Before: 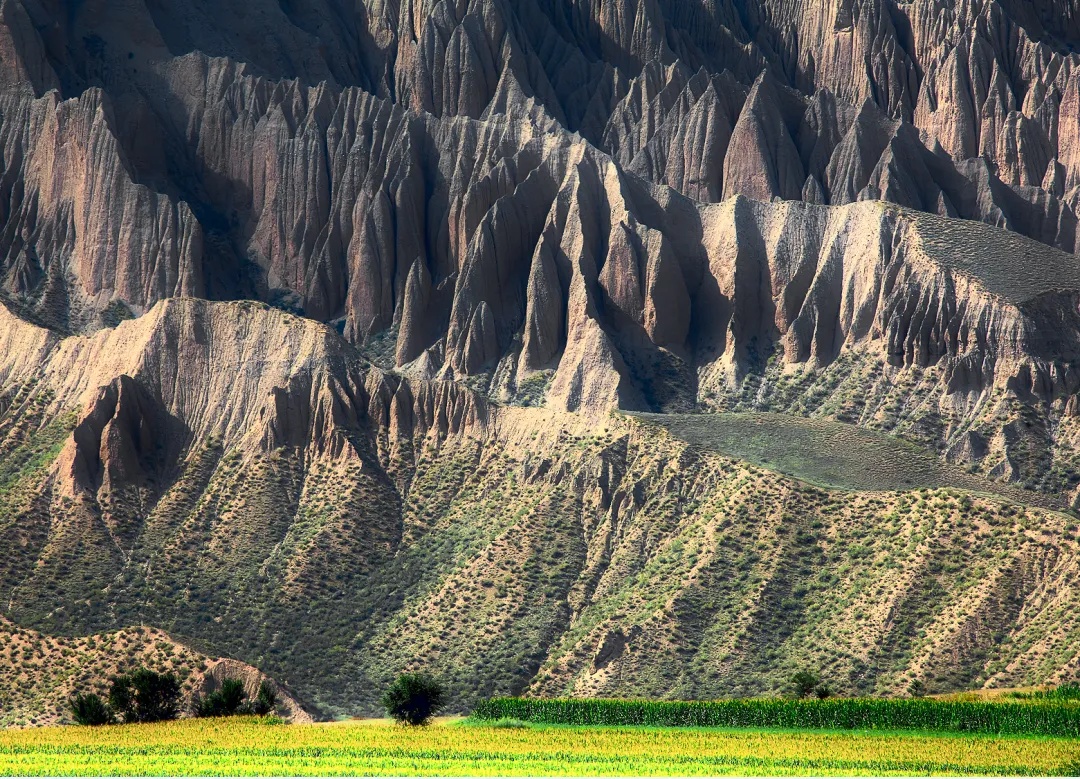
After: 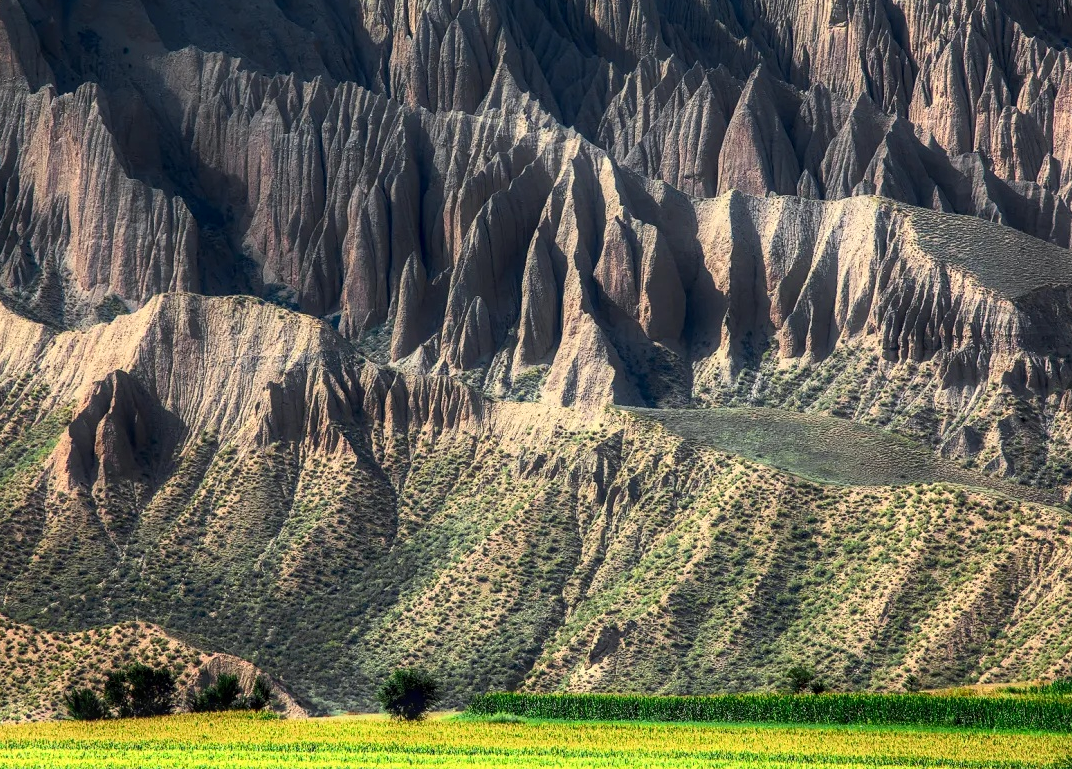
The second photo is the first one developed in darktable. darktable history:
crop: left 0.502%, top 0.766%, right 0.163%, bottom 0.515%
local contrast: on, module defaults
